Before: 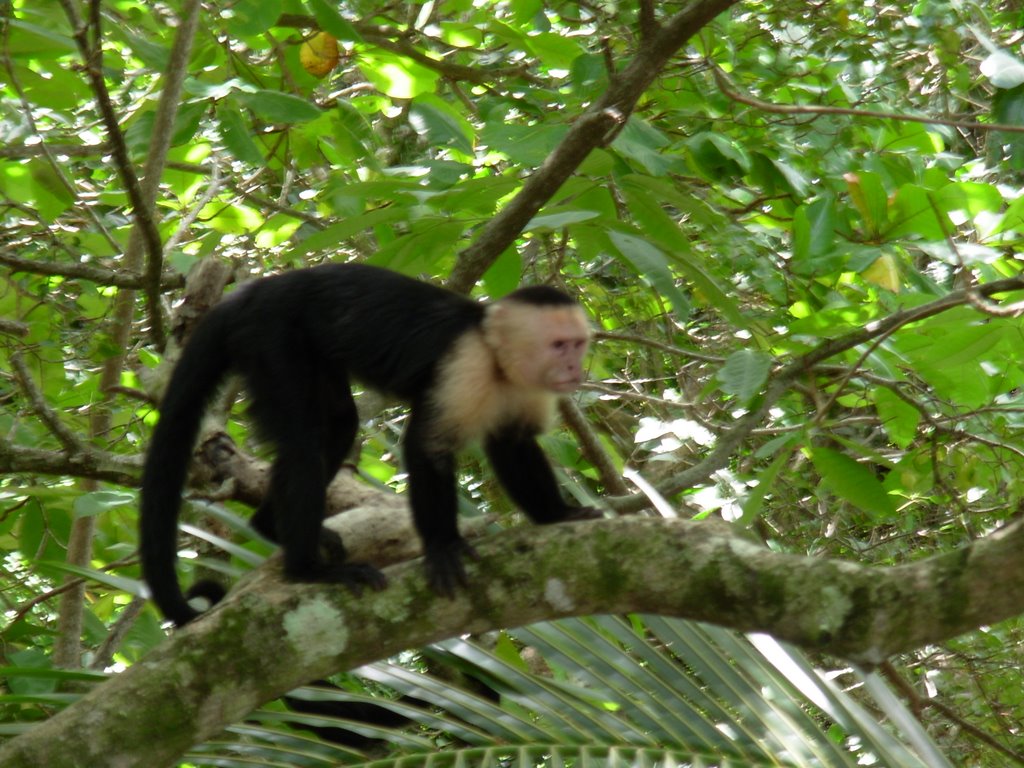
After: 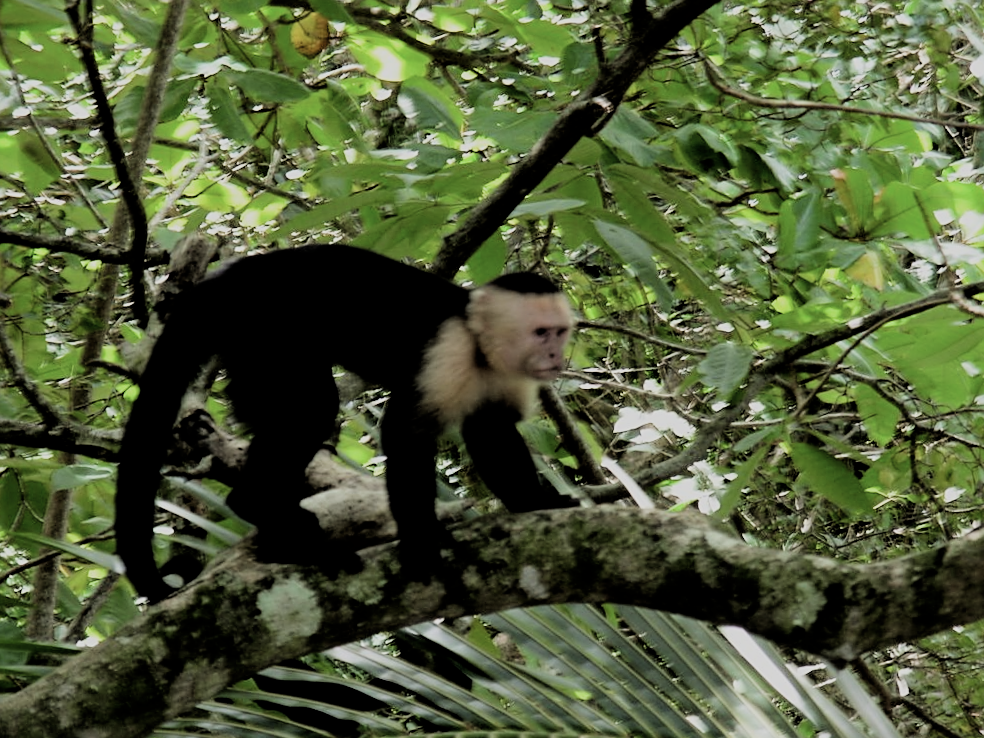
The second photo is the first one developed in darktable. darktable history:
contrast brightness saturation: contrast 0.06, brightness -0.007, saturation -0.226
filmic rgb: black relative exposure -3.12 EV, white relative exposure 7.04 EV, hardness 1.46, contrast 1.355
crop and rotate: angle -1.72°
sharpen: on, module defaults
exposure: exposure -0.026 EV, compensate highlight preservation false
